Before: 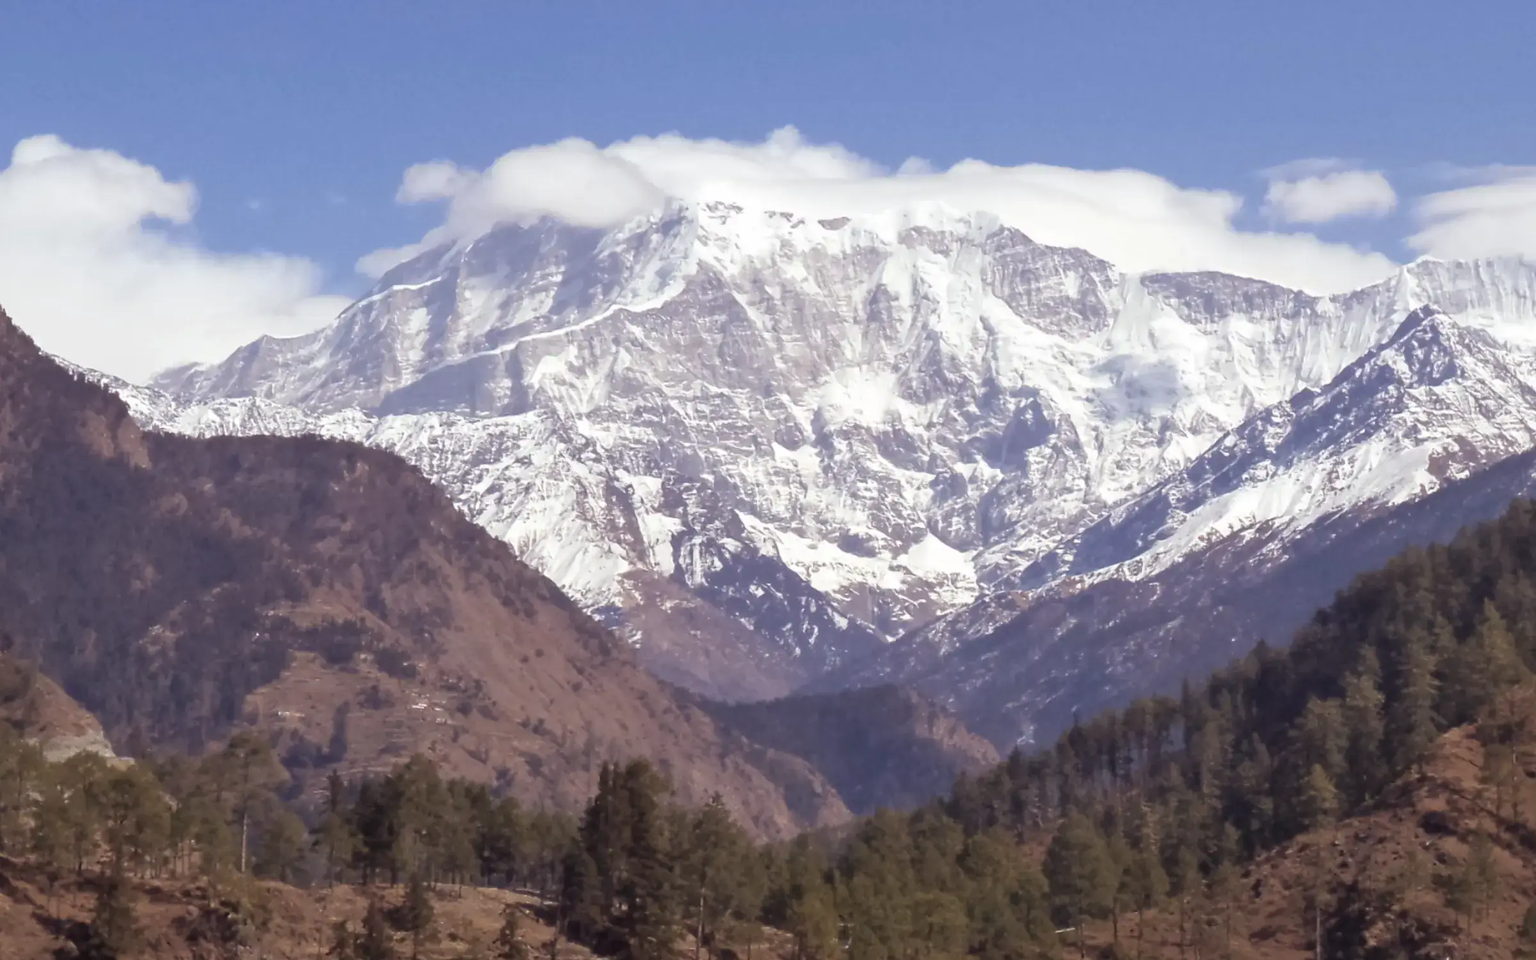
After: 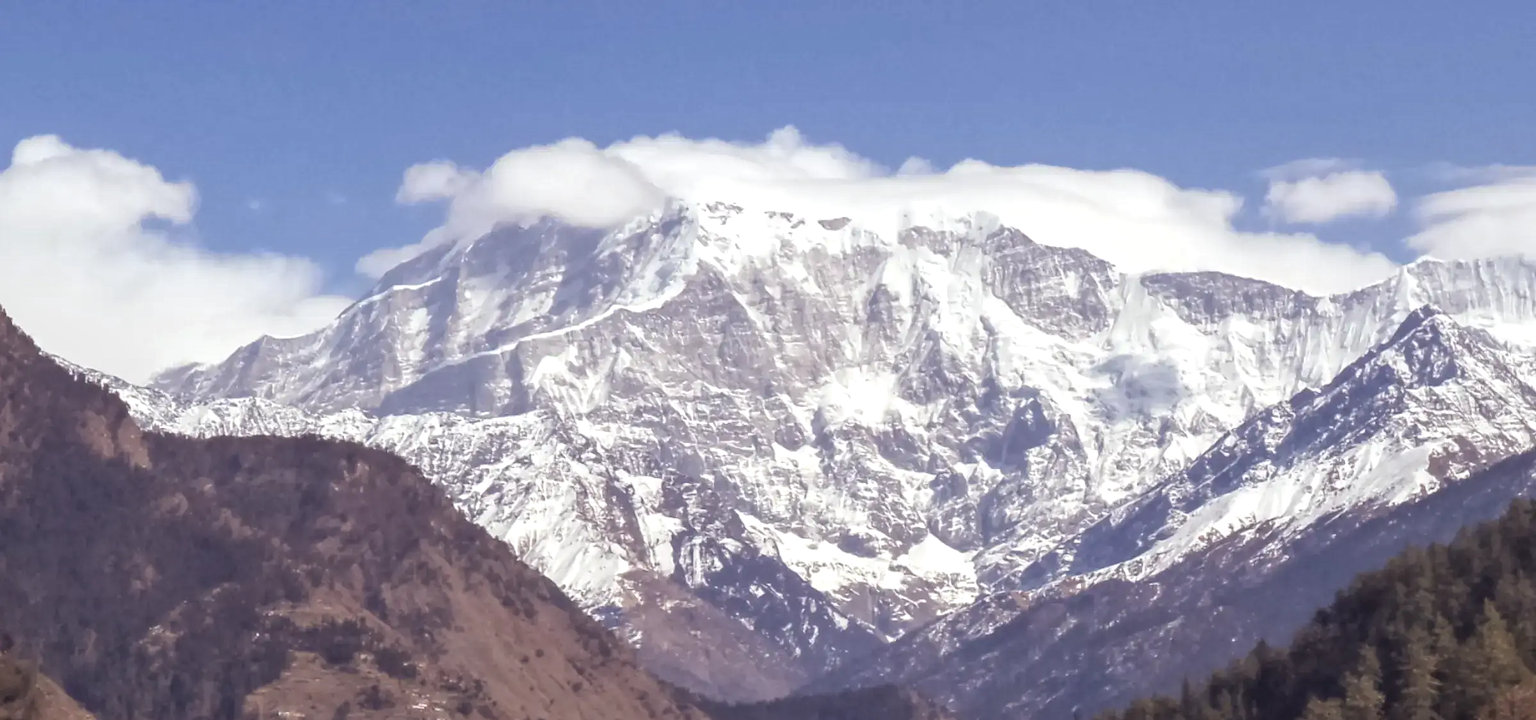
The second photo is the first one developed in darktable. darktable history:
local contrast: on, module defaults
crop: bottom 24.991%
tone equalizer: edges refinement/feathering 500, mask exposure compensation -1.57 EV, preserve details no
